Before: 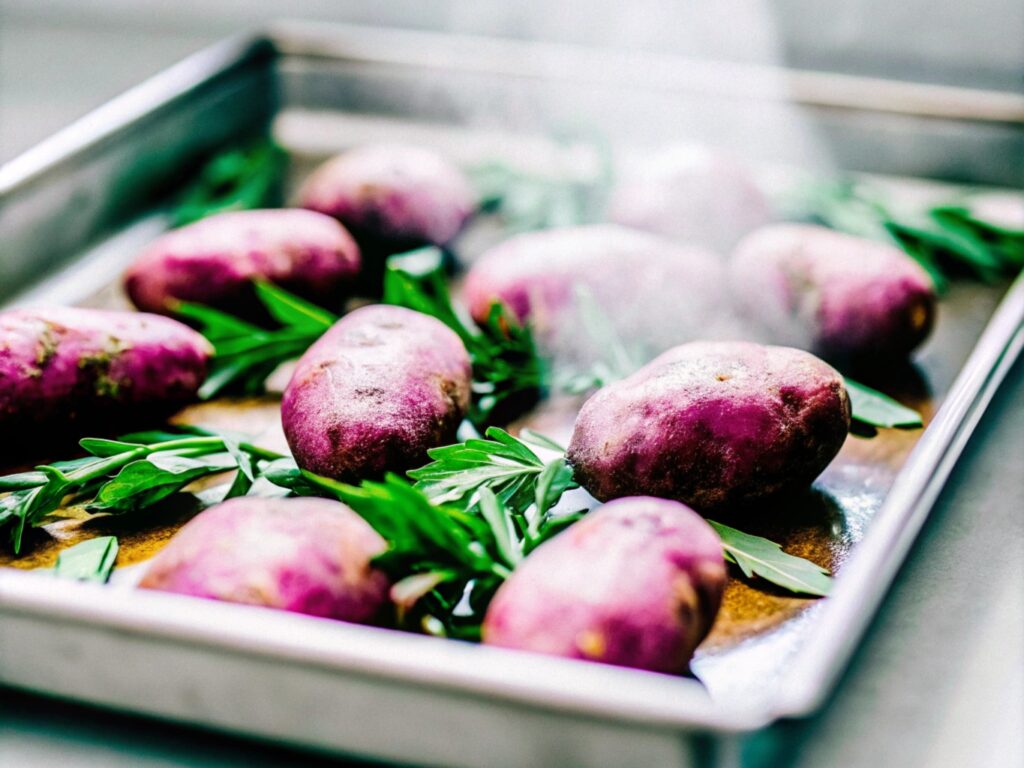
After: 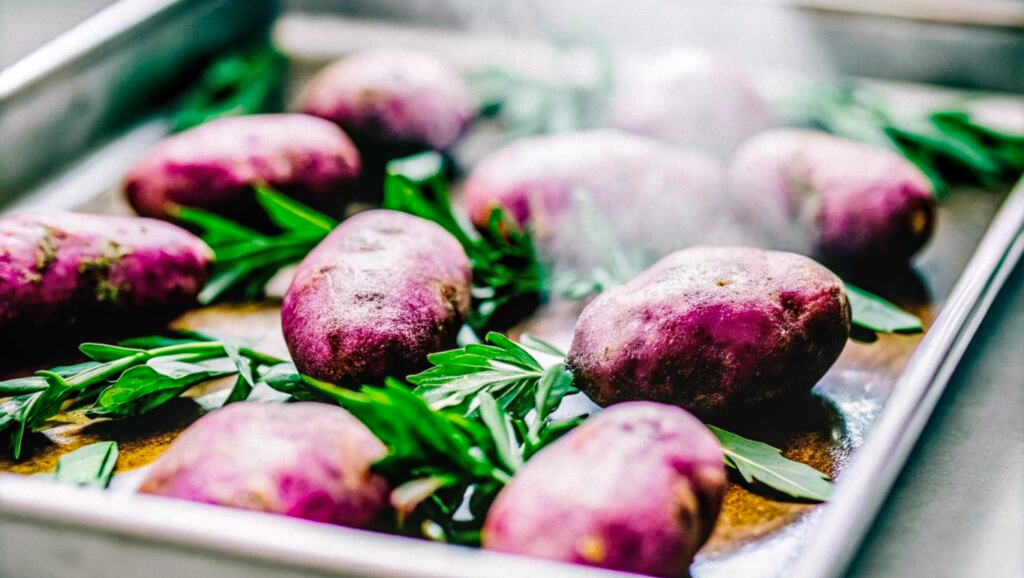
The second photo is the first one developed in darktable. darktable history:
local contrast: on, module defaults
crop and rotate: top 12.399%, bottom 12.268%
contrast brightness saturation: contrast -0.017, brightness -0.013, saturation 0.035
